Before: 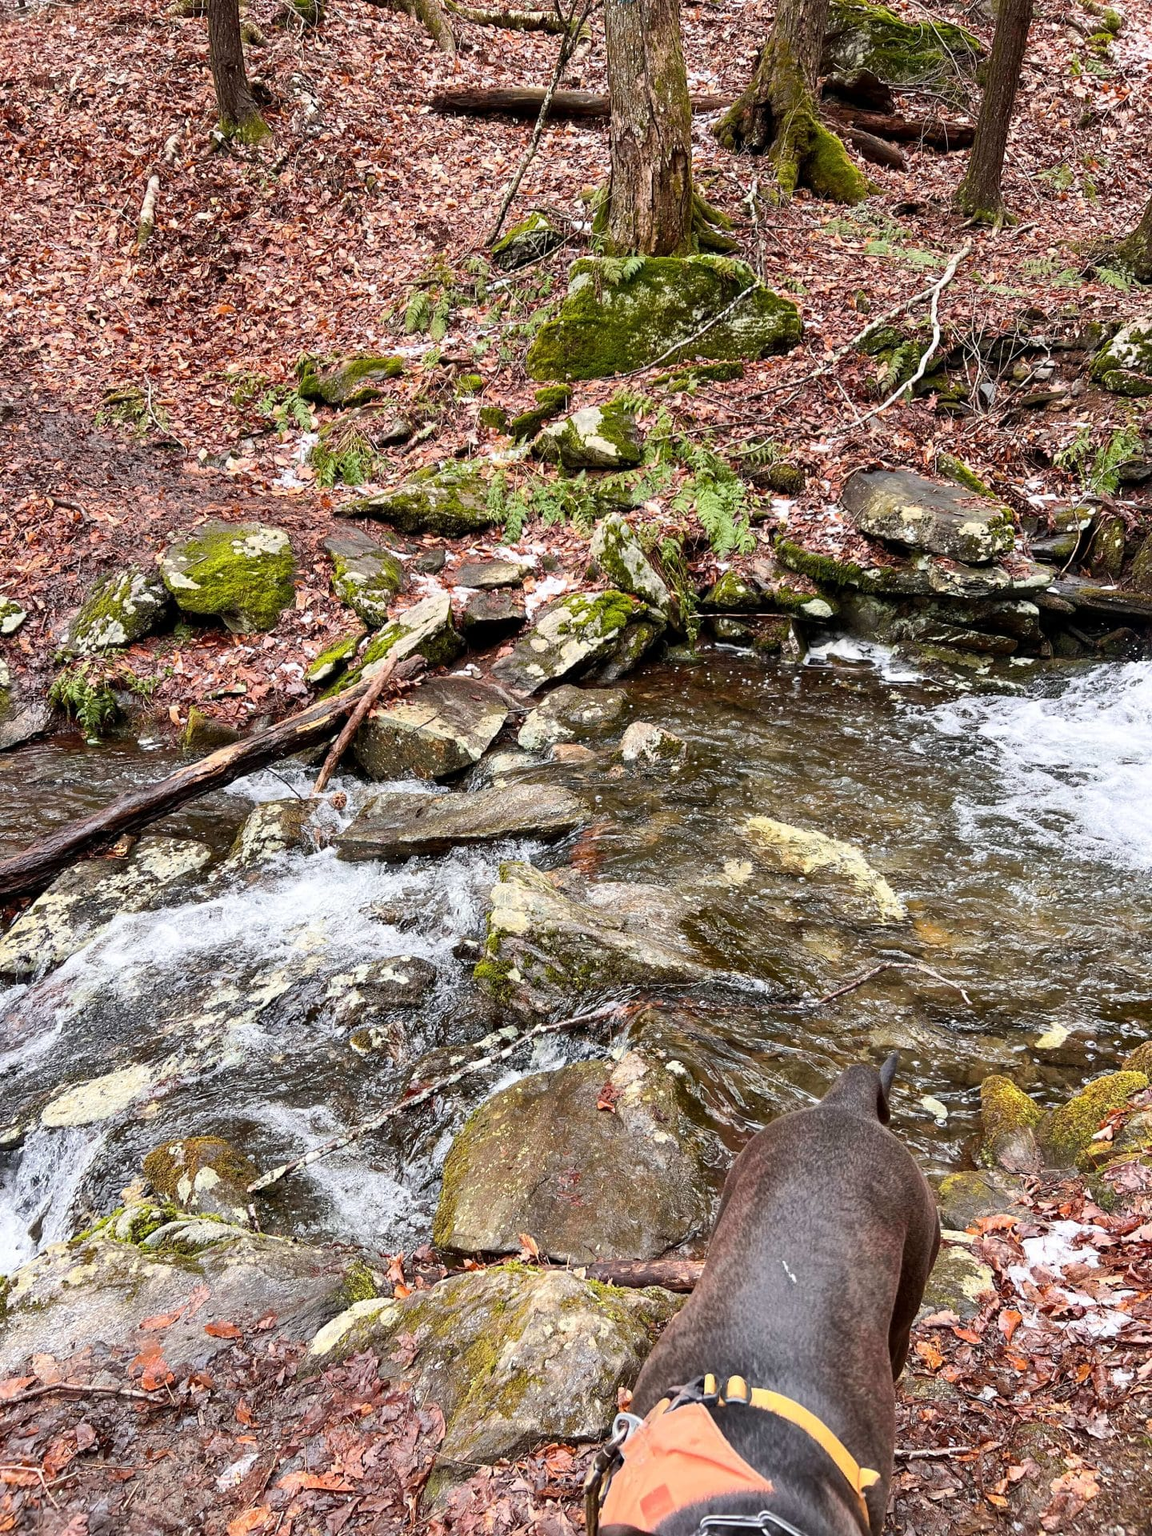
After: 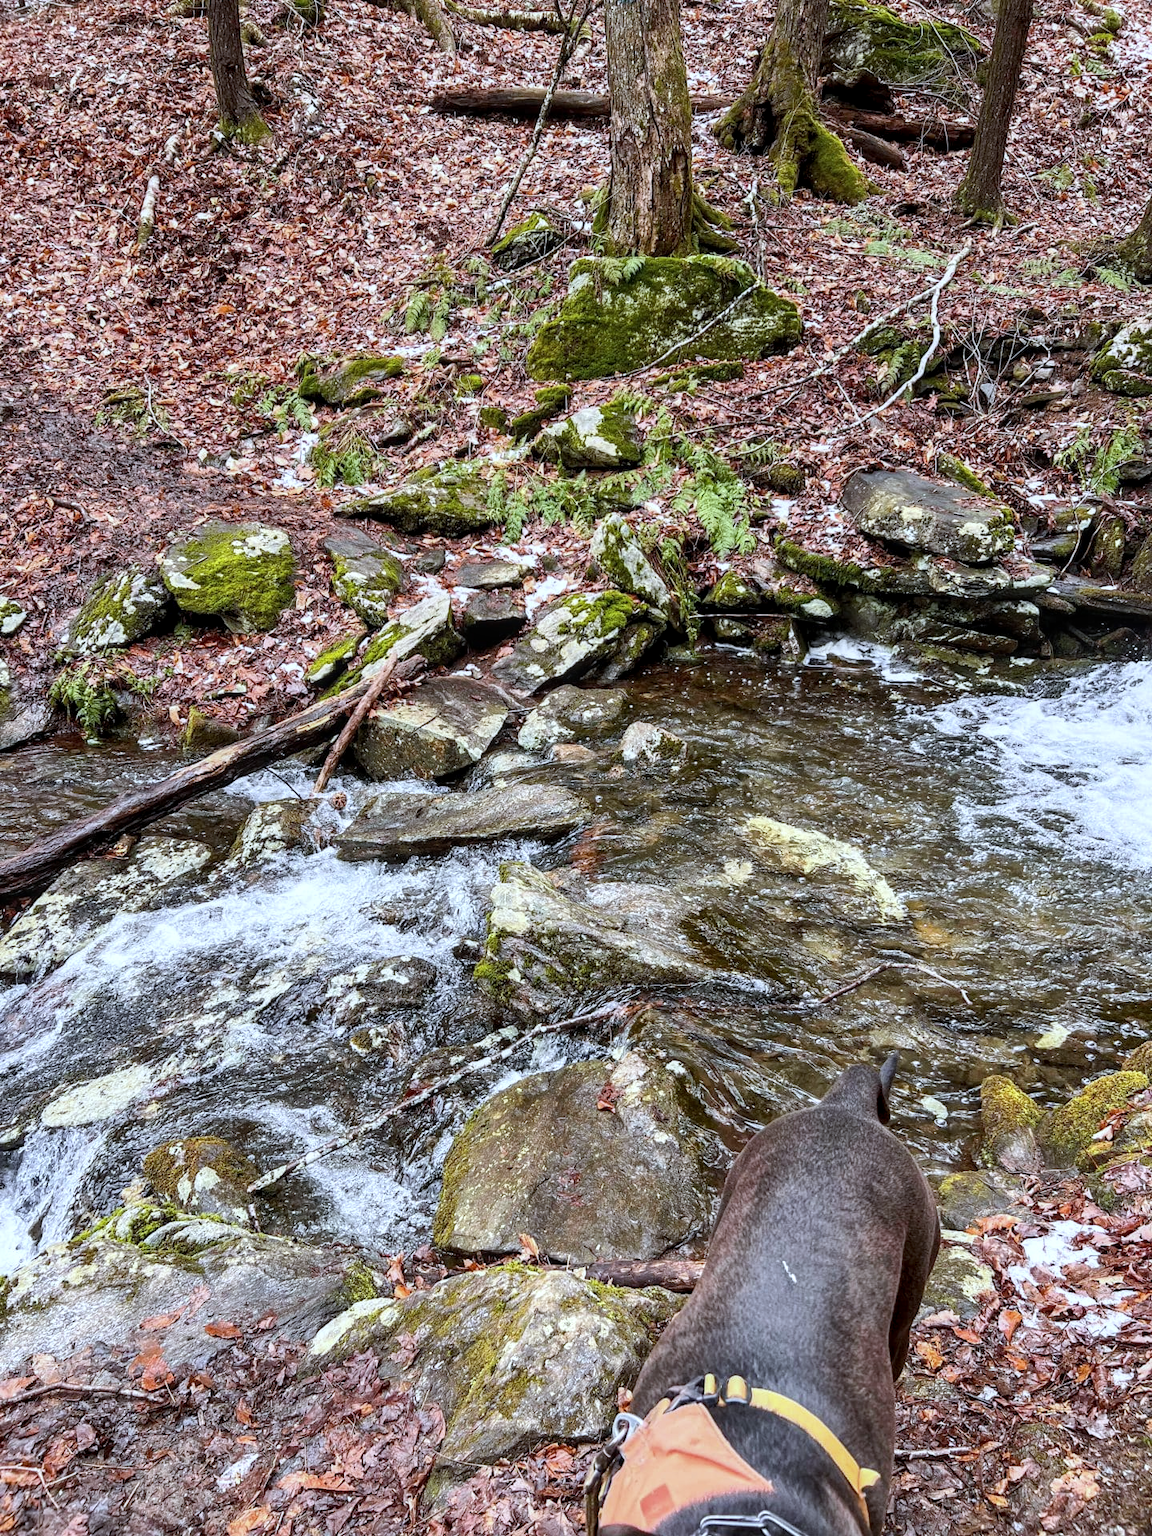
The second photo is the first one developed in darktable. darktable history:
local contrast: on, module defaults
contrast brightness saturation: saturation -0.04
white balance: red 0.924, blue 1.095
